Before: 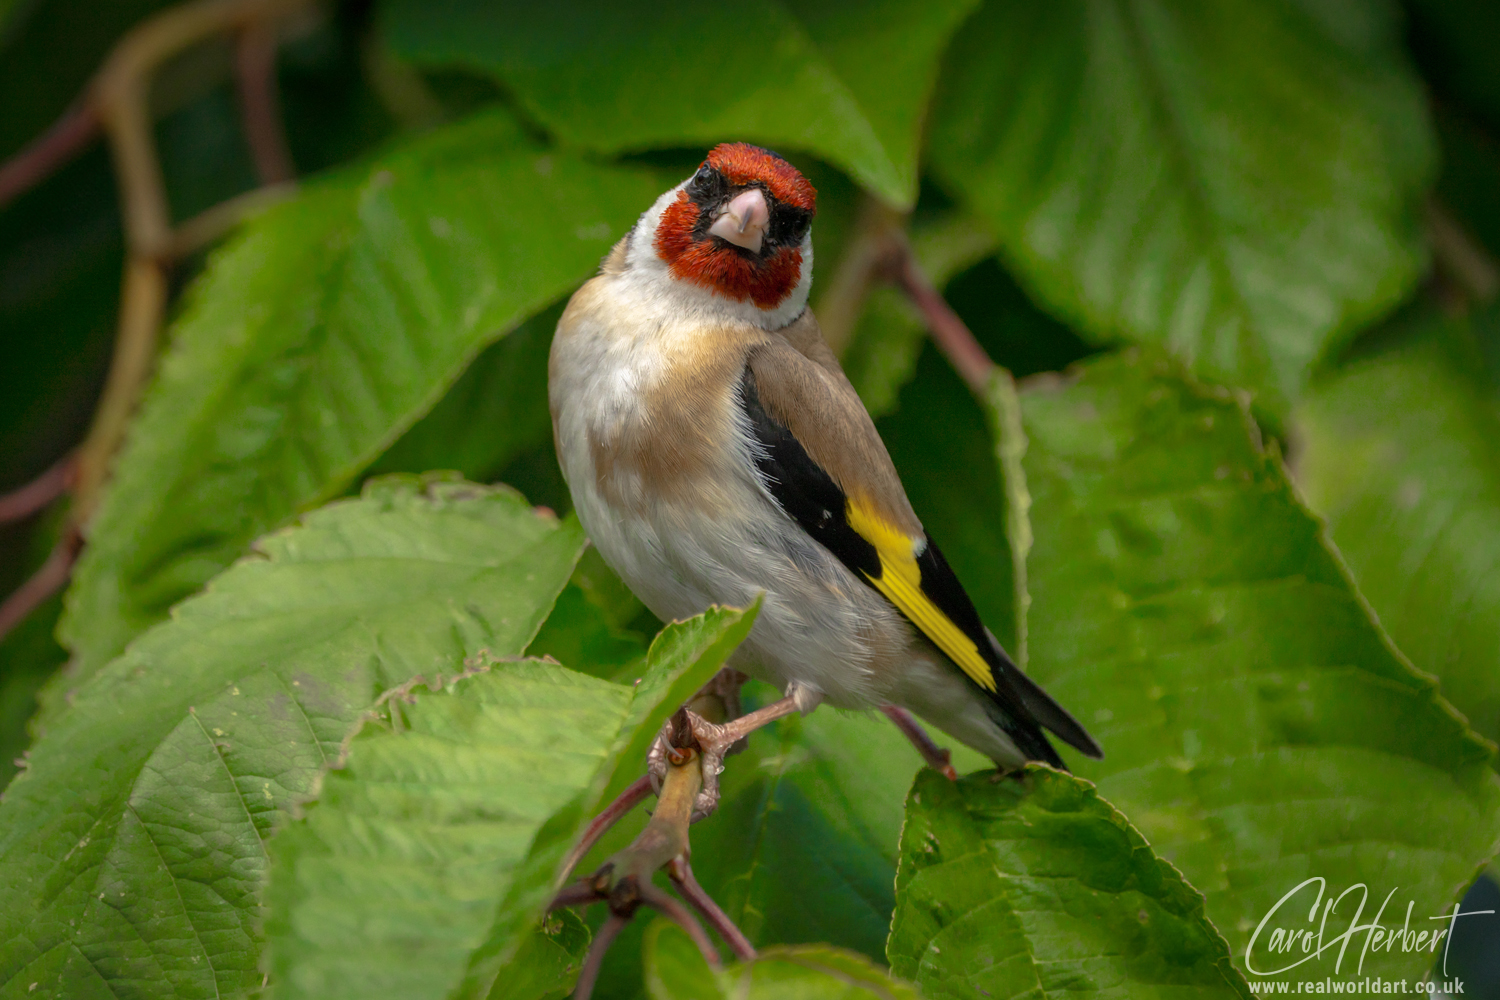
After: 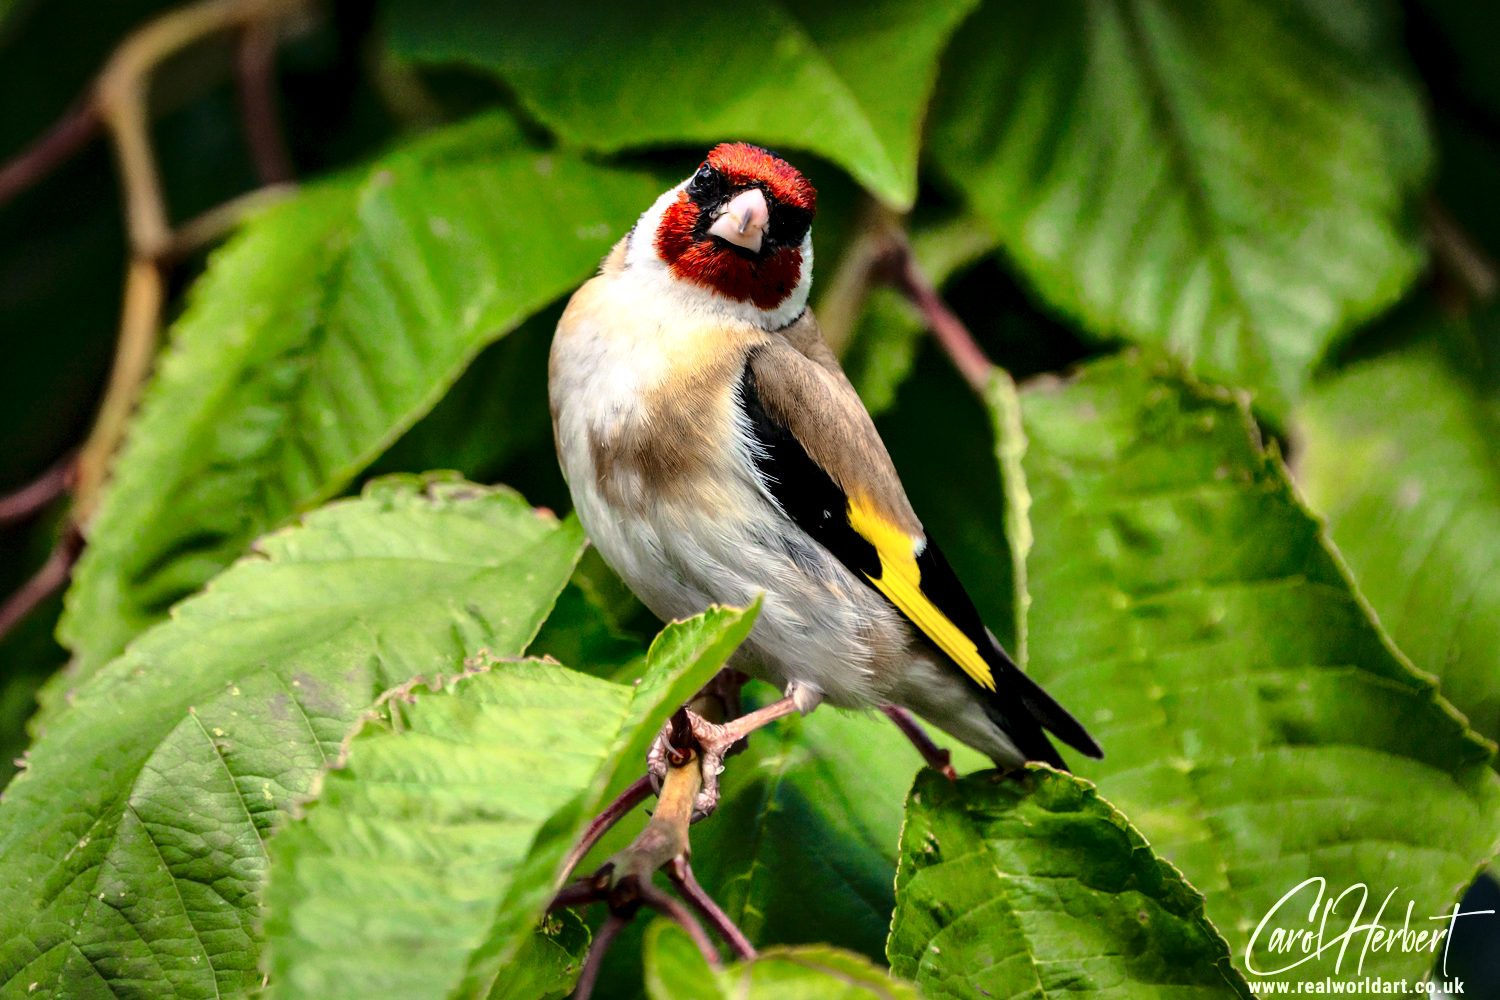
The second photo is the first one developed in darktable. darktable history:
base curve: curves: ch0 [(0, 0) (0.04, 0.03) (0.133, 0.232) (0.448, 0.748) (0.843, 0.968) (1, 1)]
contrast equalizer: octaves 7, y [[0.6 ×6], [0.55 ×6], [0 ×6], [0 ×6], [0 ×6]]
